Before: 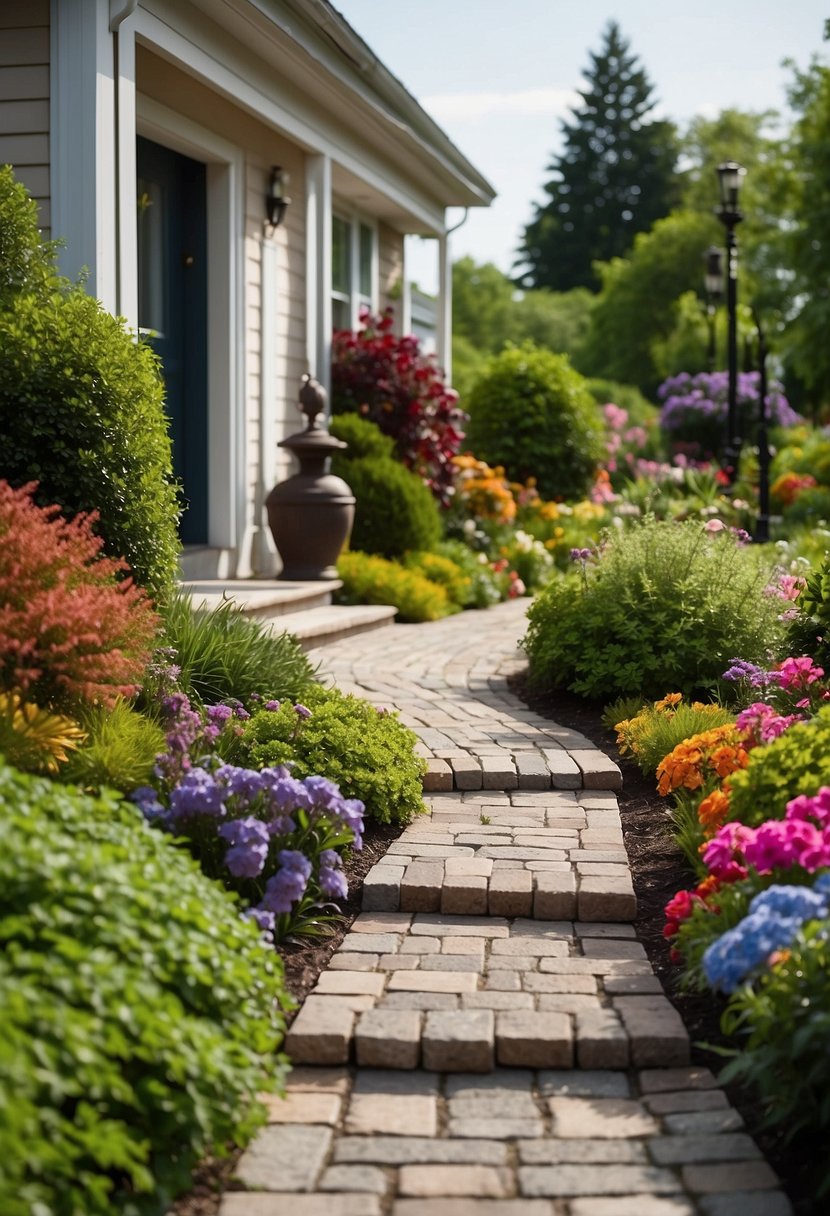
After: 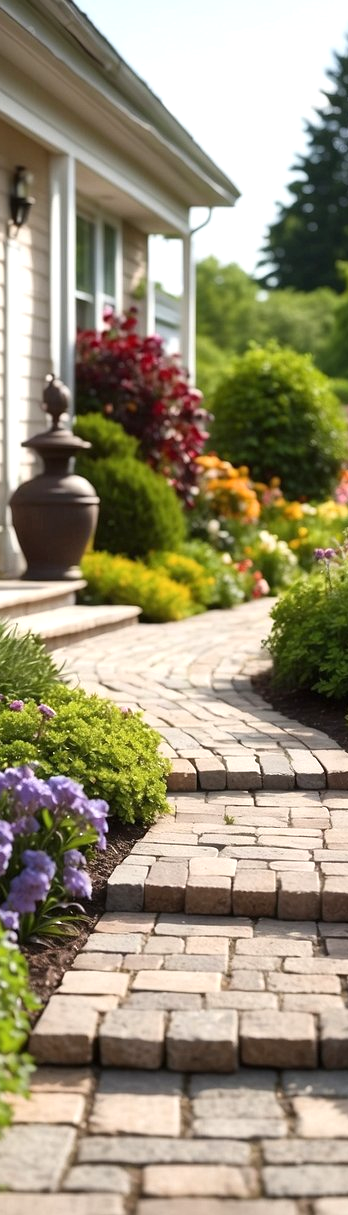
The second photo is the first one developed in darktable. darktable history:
exposure: exposure 0.464 EV, compensate highlight preservation false
crop: left 30.907%, right 27.086%
base curve: preserve colors none
